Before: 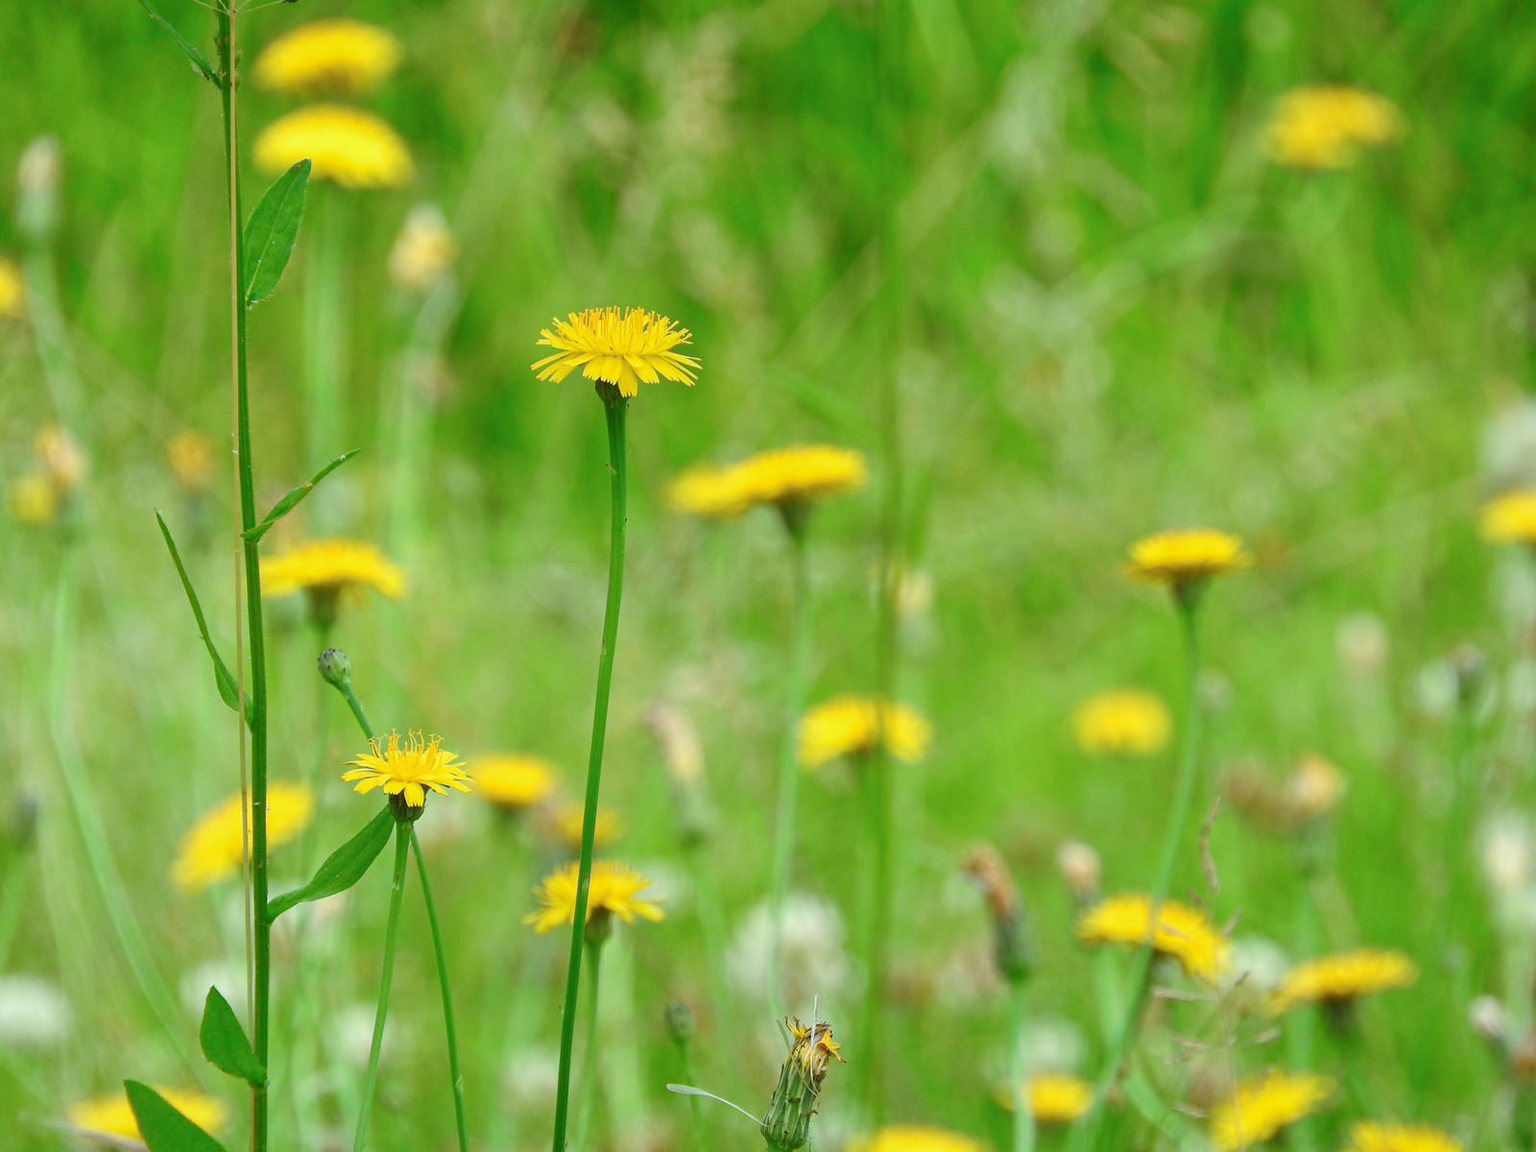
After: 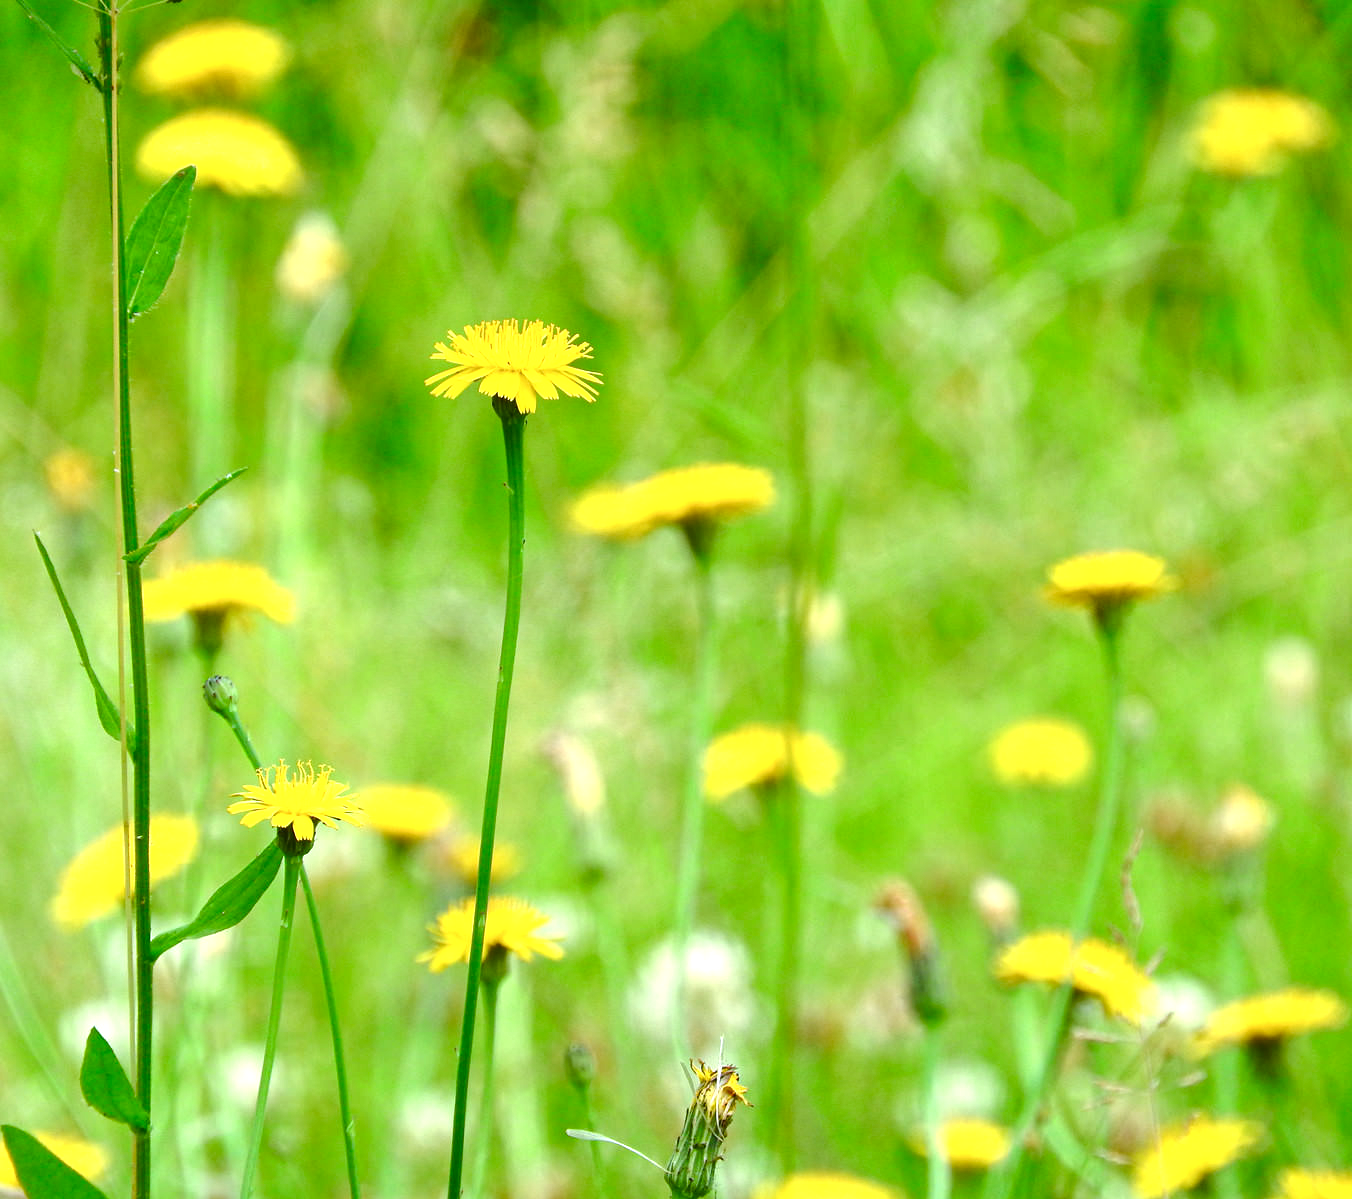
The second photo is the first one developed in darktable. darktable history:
crop: left 8.009%, right 7.486%
color balance rgb: perceptual saturation grading › global saturation 14.278%, perceptual saturation grading › highlights -25.823%, perceptual saturation grading › shadows 25.338%, perceptual brilliance grading › highlights 17.776%, perceptual brilliance grading › mid-tones 30.744%, perceptual brilliance grading › shadows -31.806%, global vibrance 9.464%
exposure: black level correction 0.001, exposure 0.192 EV, compensate highlight preservation false
